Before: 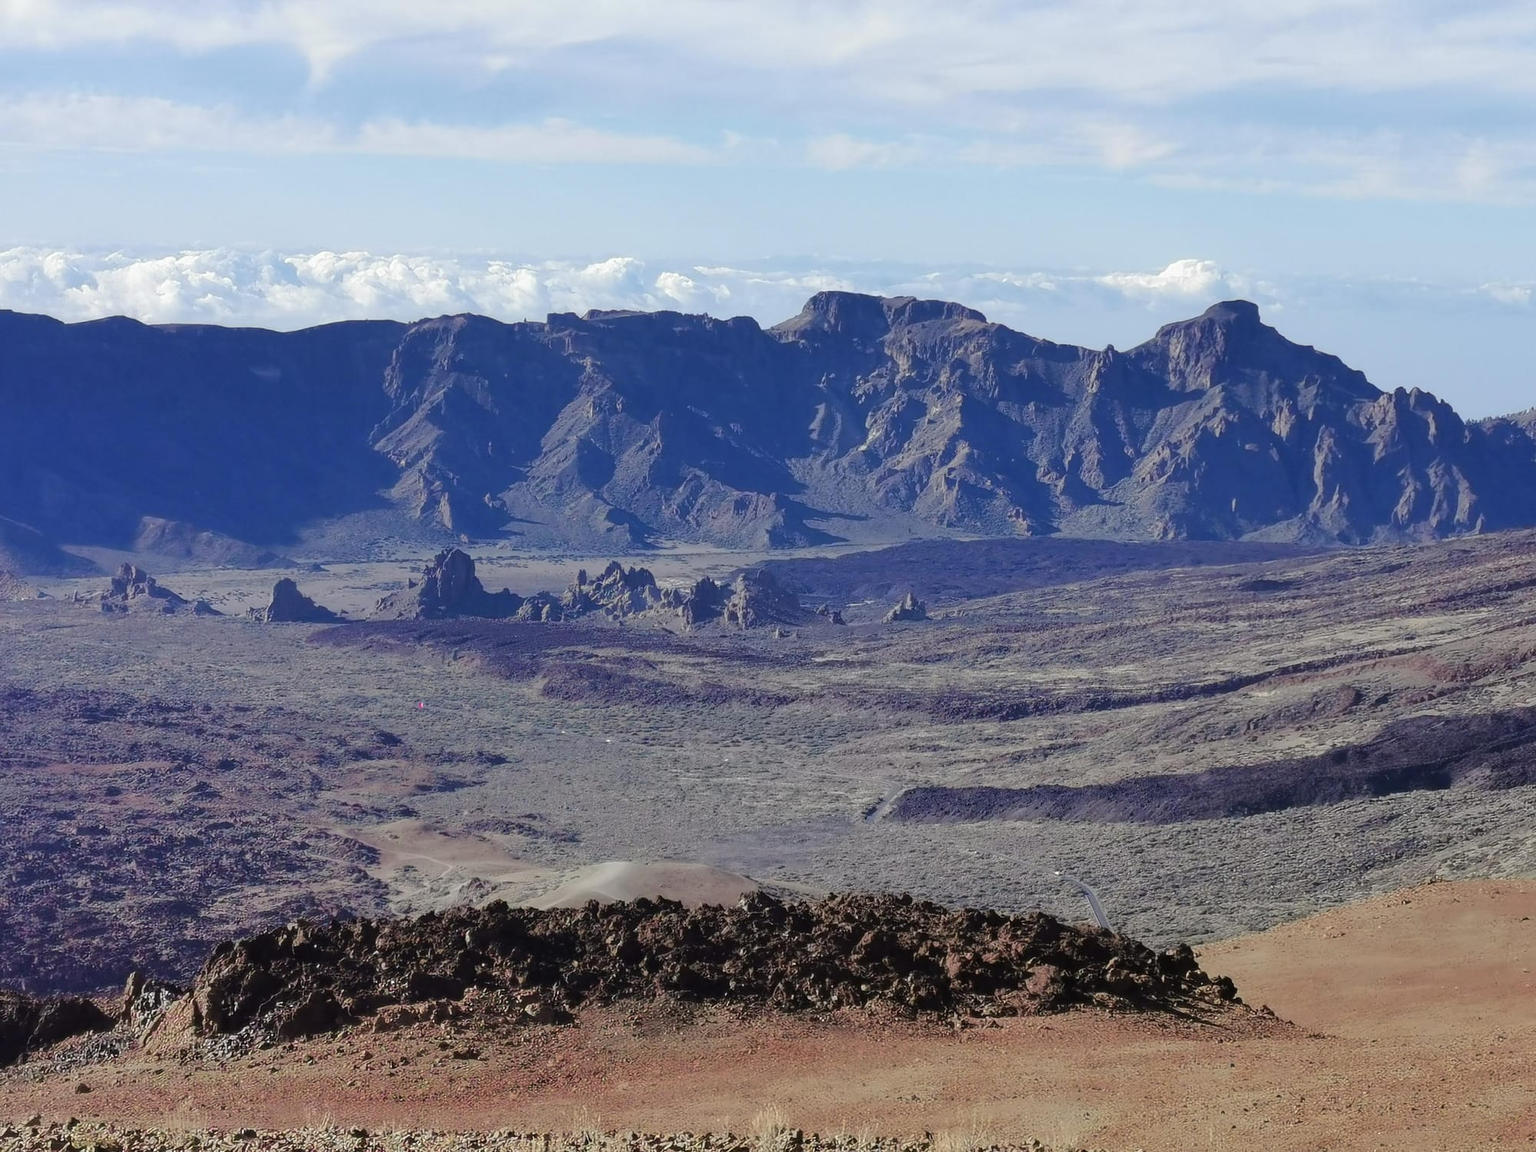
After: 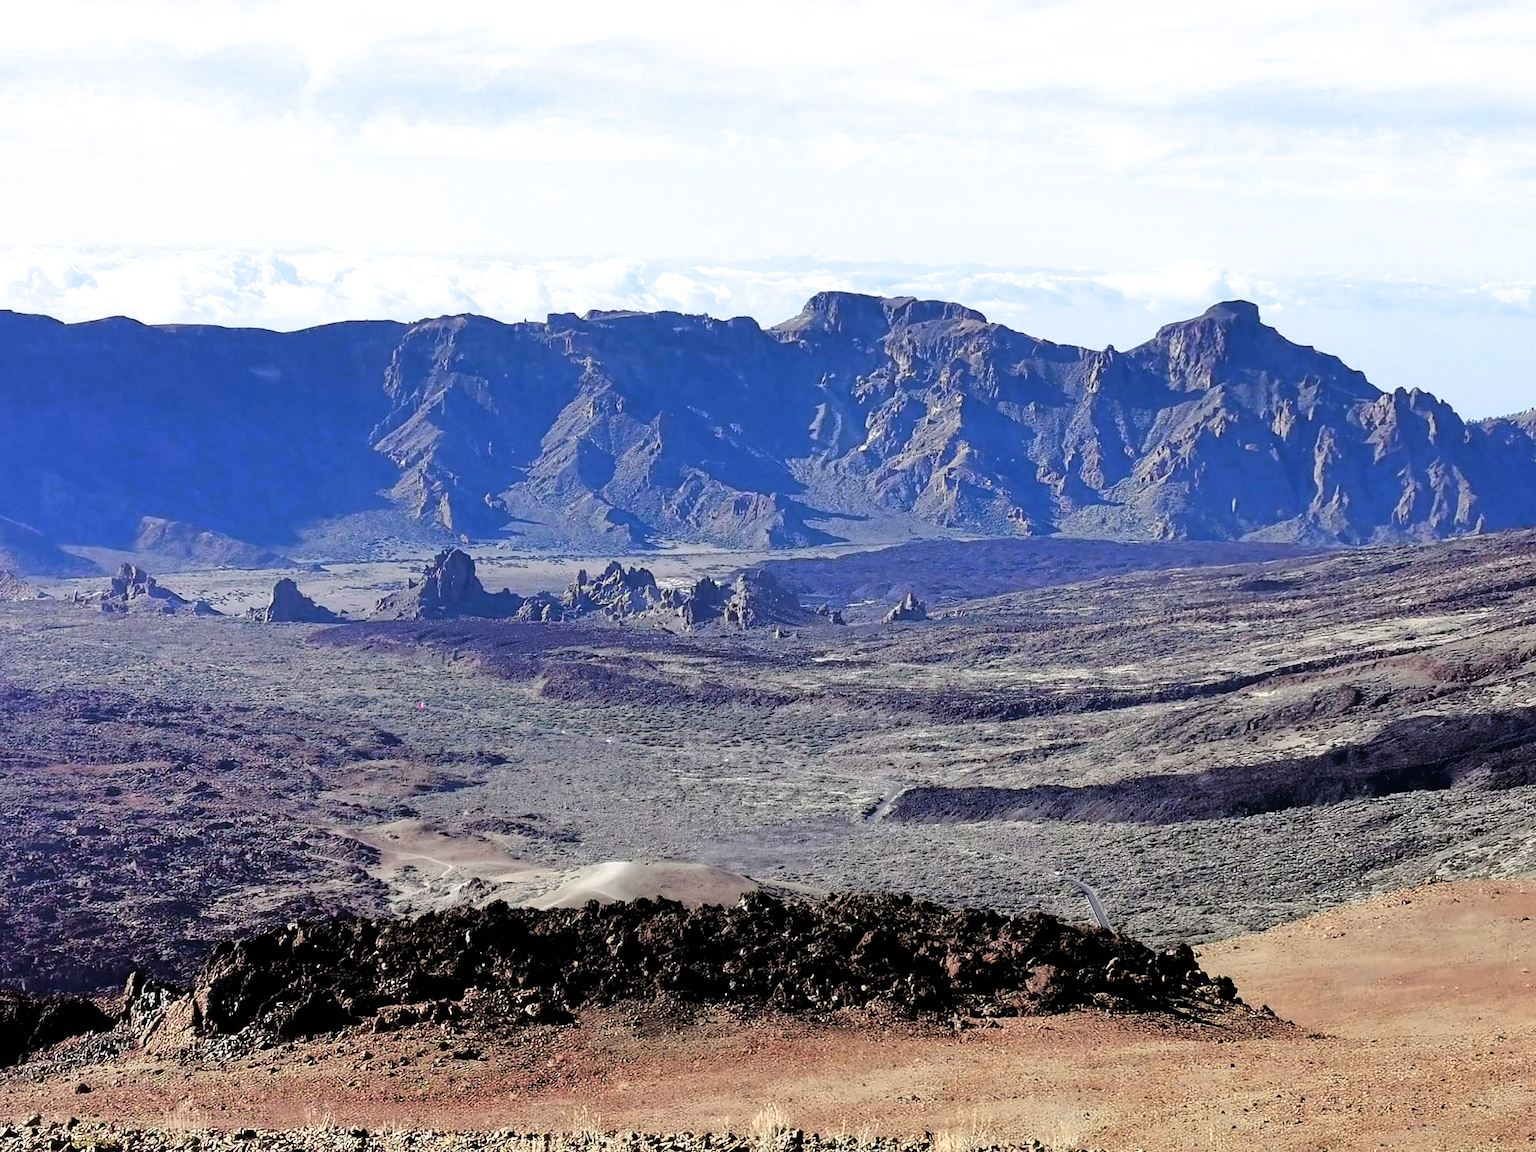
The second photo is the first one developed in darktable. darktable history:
filmic rgb: black relative exposure -8.2 EV, white relative exposure 2.2 EV, threshold 3 EV, hardness 7.11, latitude 85.74%, contrast 1.696, highlights saturation mix -4%, shadows ↔ highlights balance -2.69%, color science v5 (2021), contrast in shadows safe, contrast in highlights safe, enable highlight reconstruction true
color balance rgb "[modern colors]": linear chroma grading › shadows 32%, linear chroma grading › global chroma -2%, linear chroma grading › mid-tones 4%, perceptual saturation grading › global saturation -2%, perceptual saturation grading › highlights -8%, perceptual saturation grading › mid-tones 8%, perceptual saturation grading › shadows 4%, perceptual brilliance grading › highlights 8%, perceptual brilliance grading › mid-tones 4%, perceptual brilliance grading › shadows 2%, global vibrance 16%, saturation formula JzAzBz (2021)
